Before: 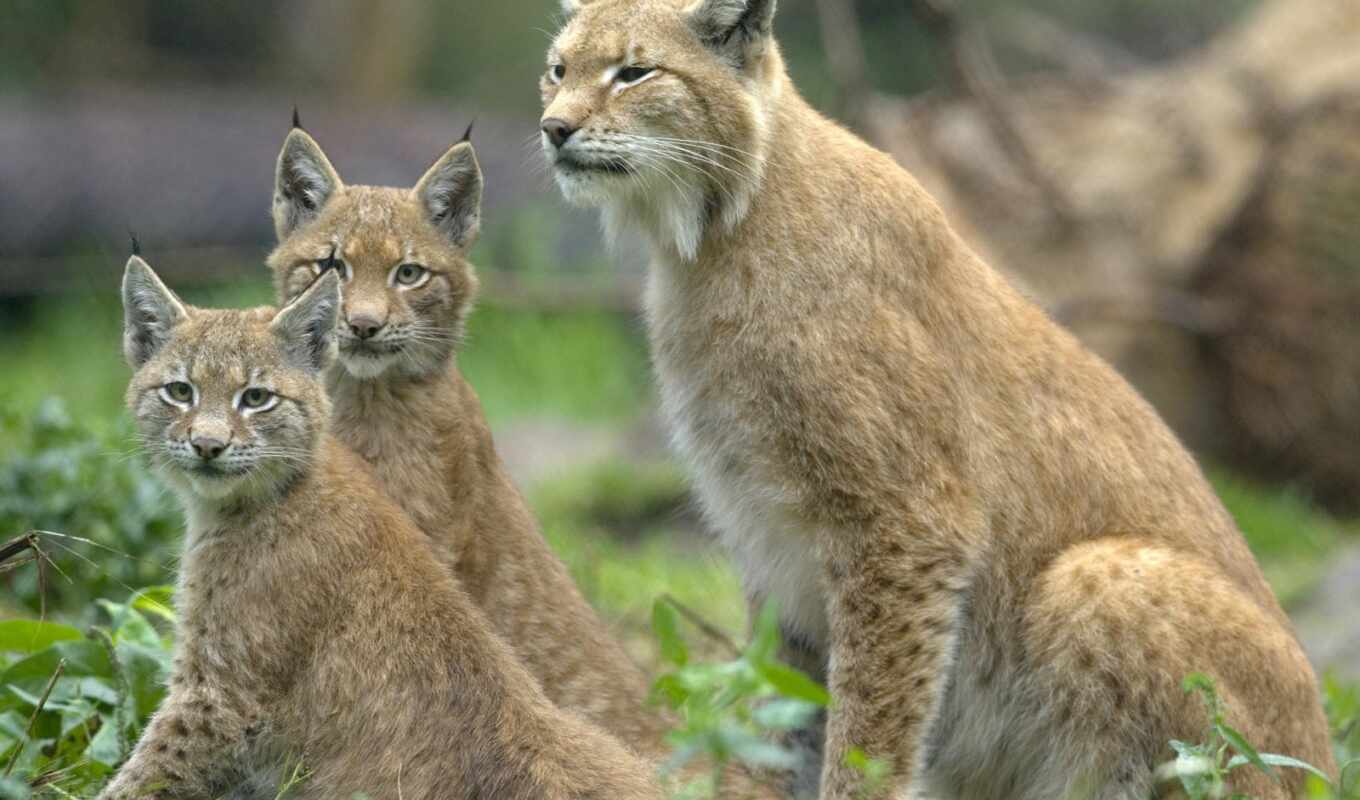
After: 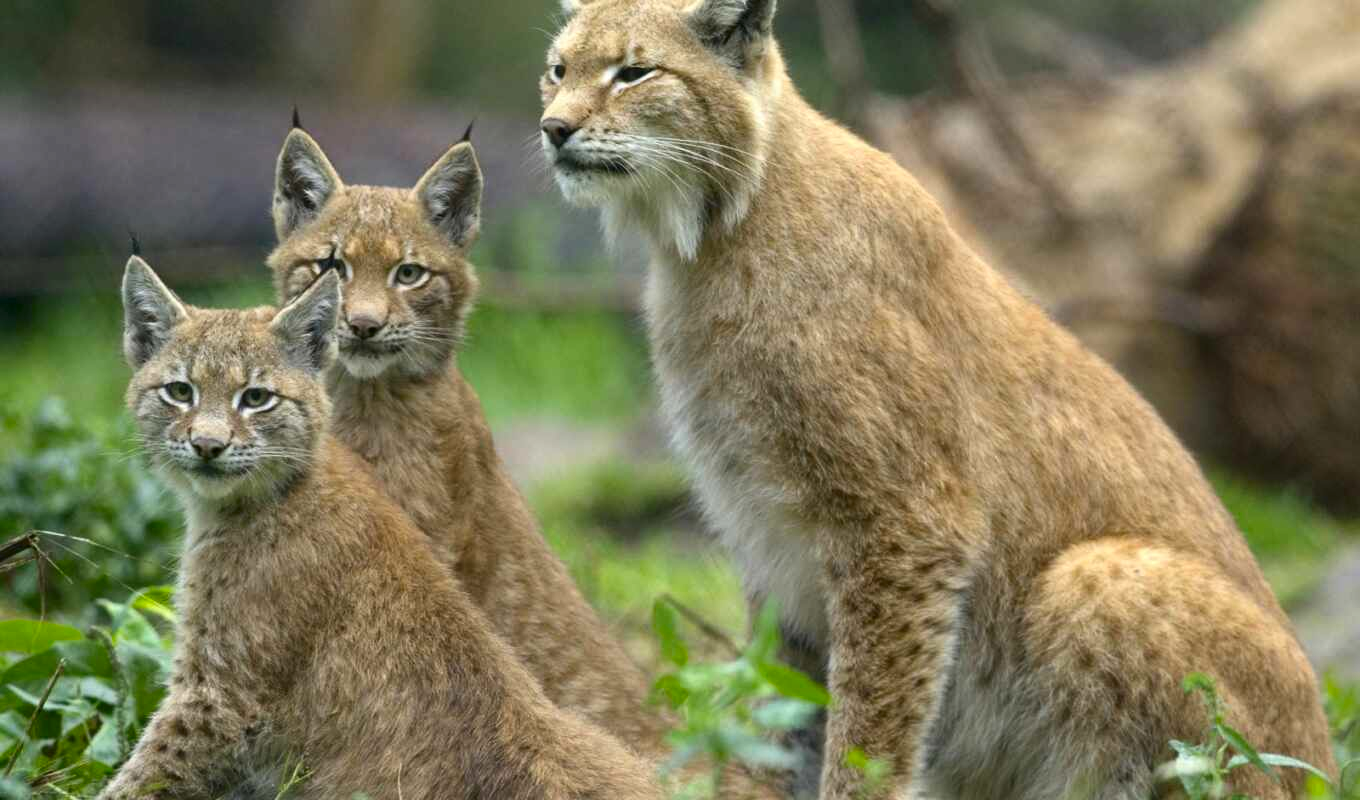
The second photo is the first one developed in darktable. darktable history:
contrast brightness saturation: contrast 0.134, brightness -0.054, saturation 0.155
